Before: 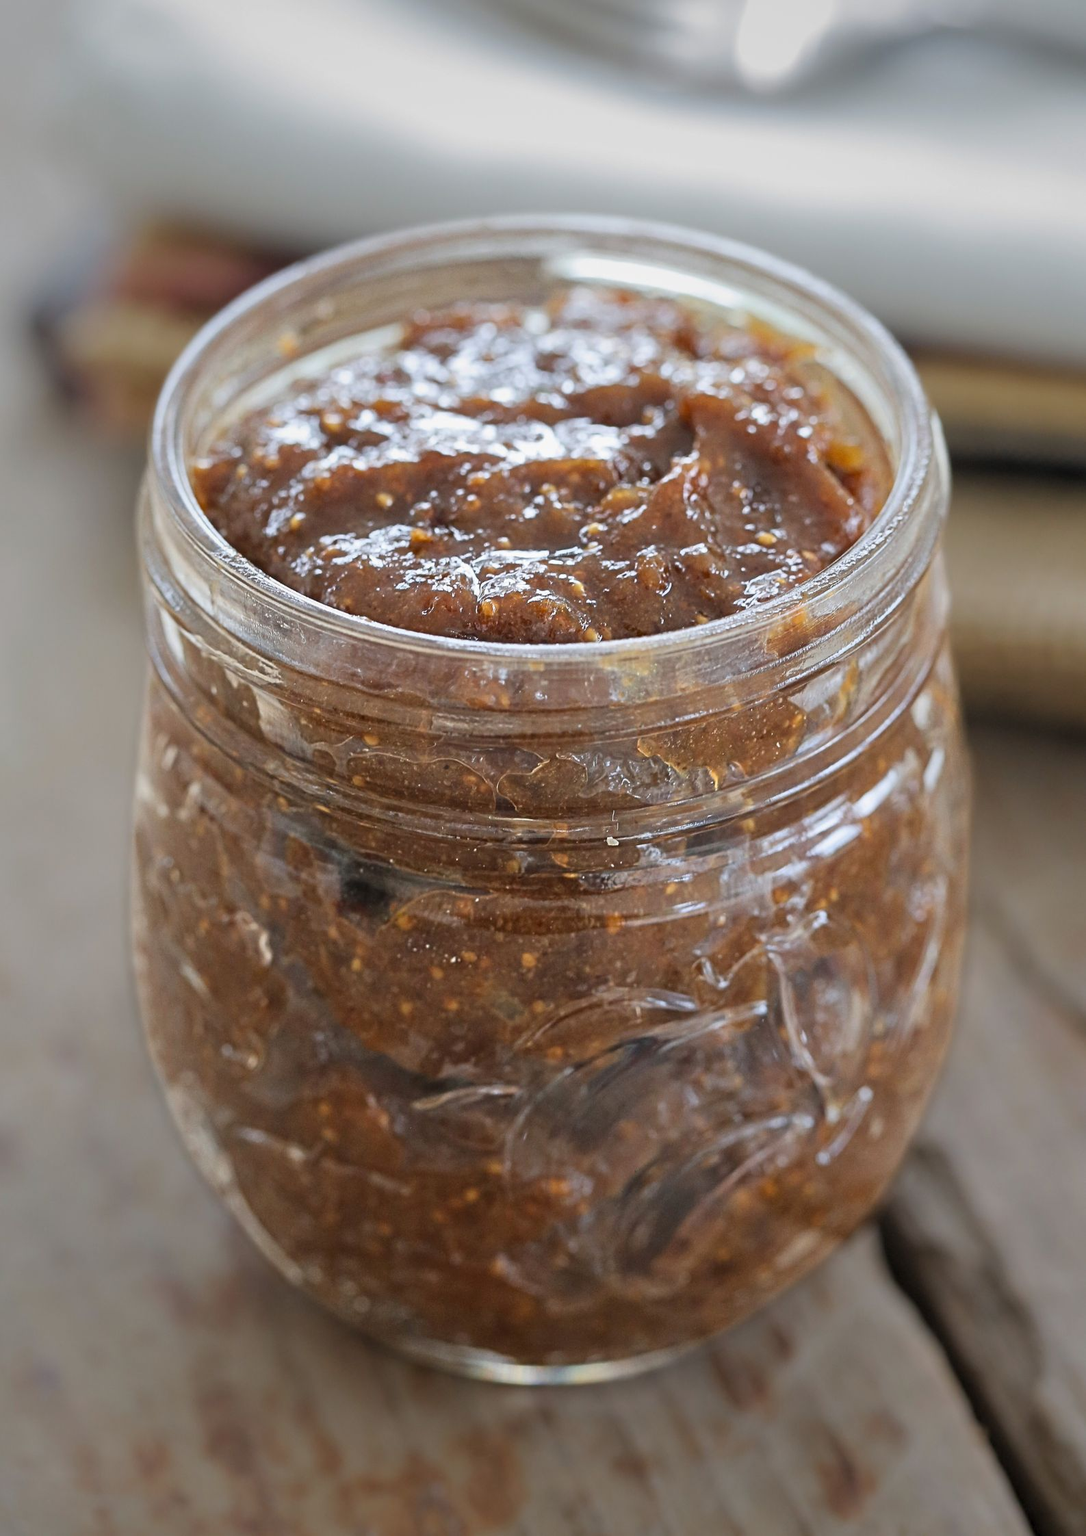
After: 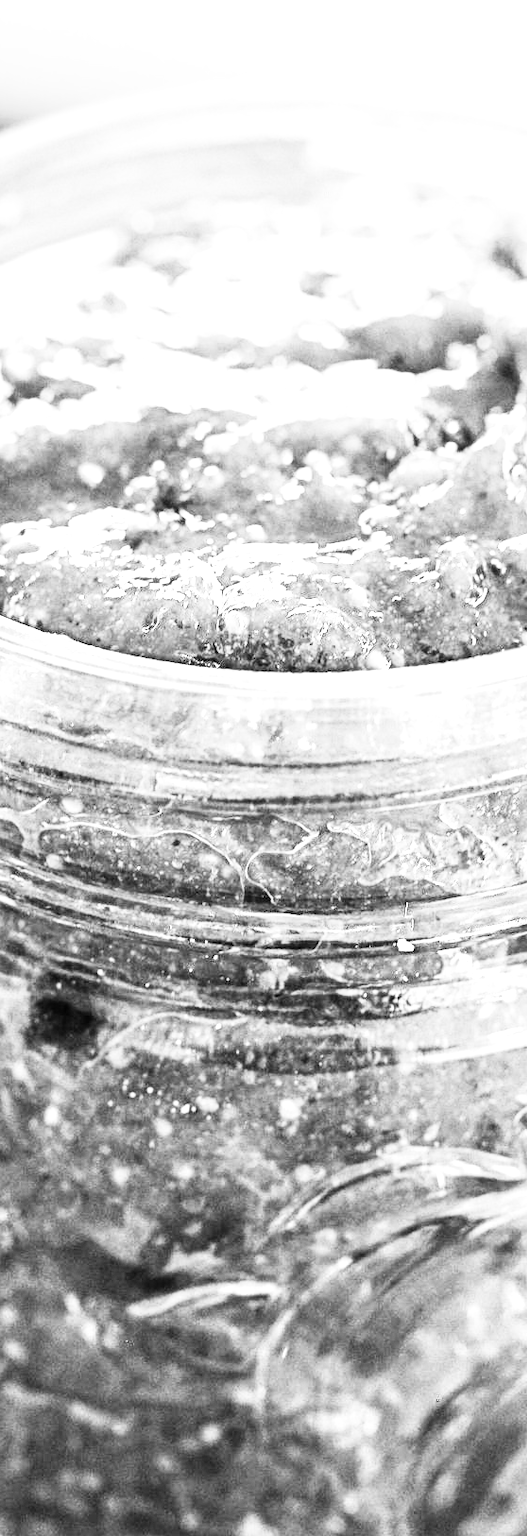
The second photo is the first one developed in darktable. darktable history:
exposure: black level correction 0, exposure 1 EV, compensate exposure bias true, compensate highlight preservation false
rgb curve: curves: ch0 [(0, 0) (0.21, 0.15) (0.24, 0.21) (0.5, 0.75) (0.75, 0.96) (0.89, 0.99) (1, 1)]; ch1 [(0, 0.02) (0.21, 0.13) (0.25, 0.2) (0.5, 0.67) (0.75, 0.9) (0.89, 0.97) (1, 1)]; ch2 [(0, 0.02) (0.21, 0.13) (0.25, 0.2) (0.5, 0.67) (0.75, 0.9) (0.89, 0.97) (1, 1)], compensate middle gray true
local contrast: on, module defaults
monochrome: a -3.63, b -0.465
tone equalizer: -8 EV -0.417 EV, -7 EV -0.389 EV, -6 EV -0.333 EV, -5 EV -0.222 EV, -3 EV 0.222 EV, -2 EV 0.333 EV, -1 EV 0.389 EV, +0 EV 0.417 EV, edges refinement/feathering 500, mask exposure compensation -1.57 EV, preserve details no
crop and rotate: left 29.476%, top 10.214%, right 35.32%, bottom 17.333%
